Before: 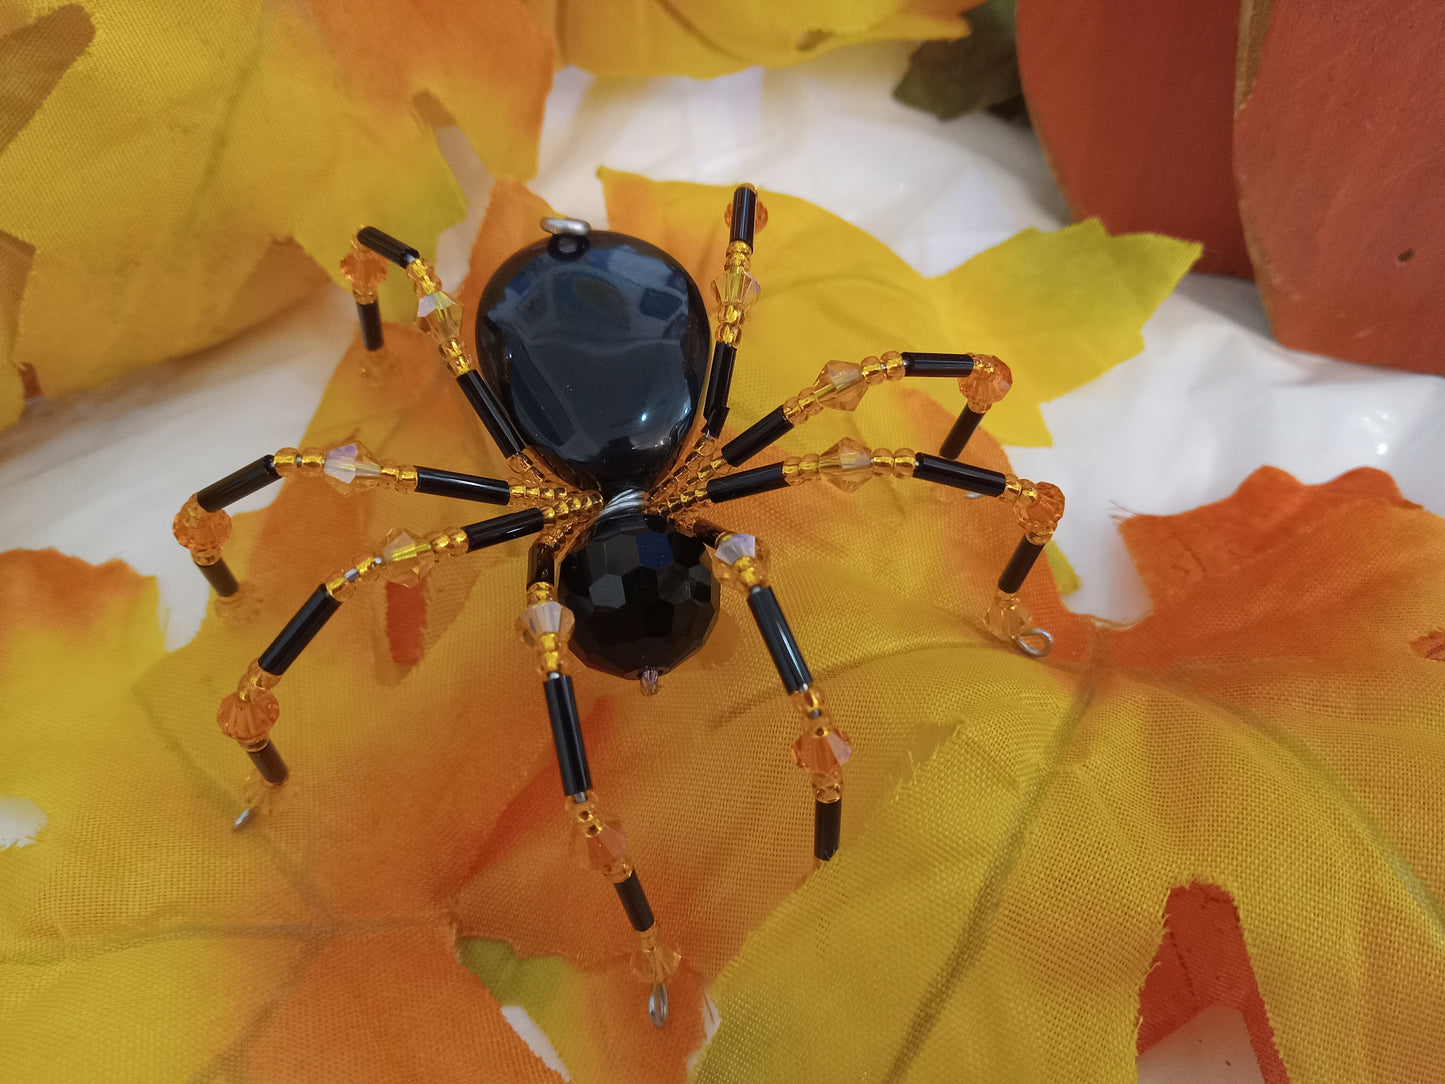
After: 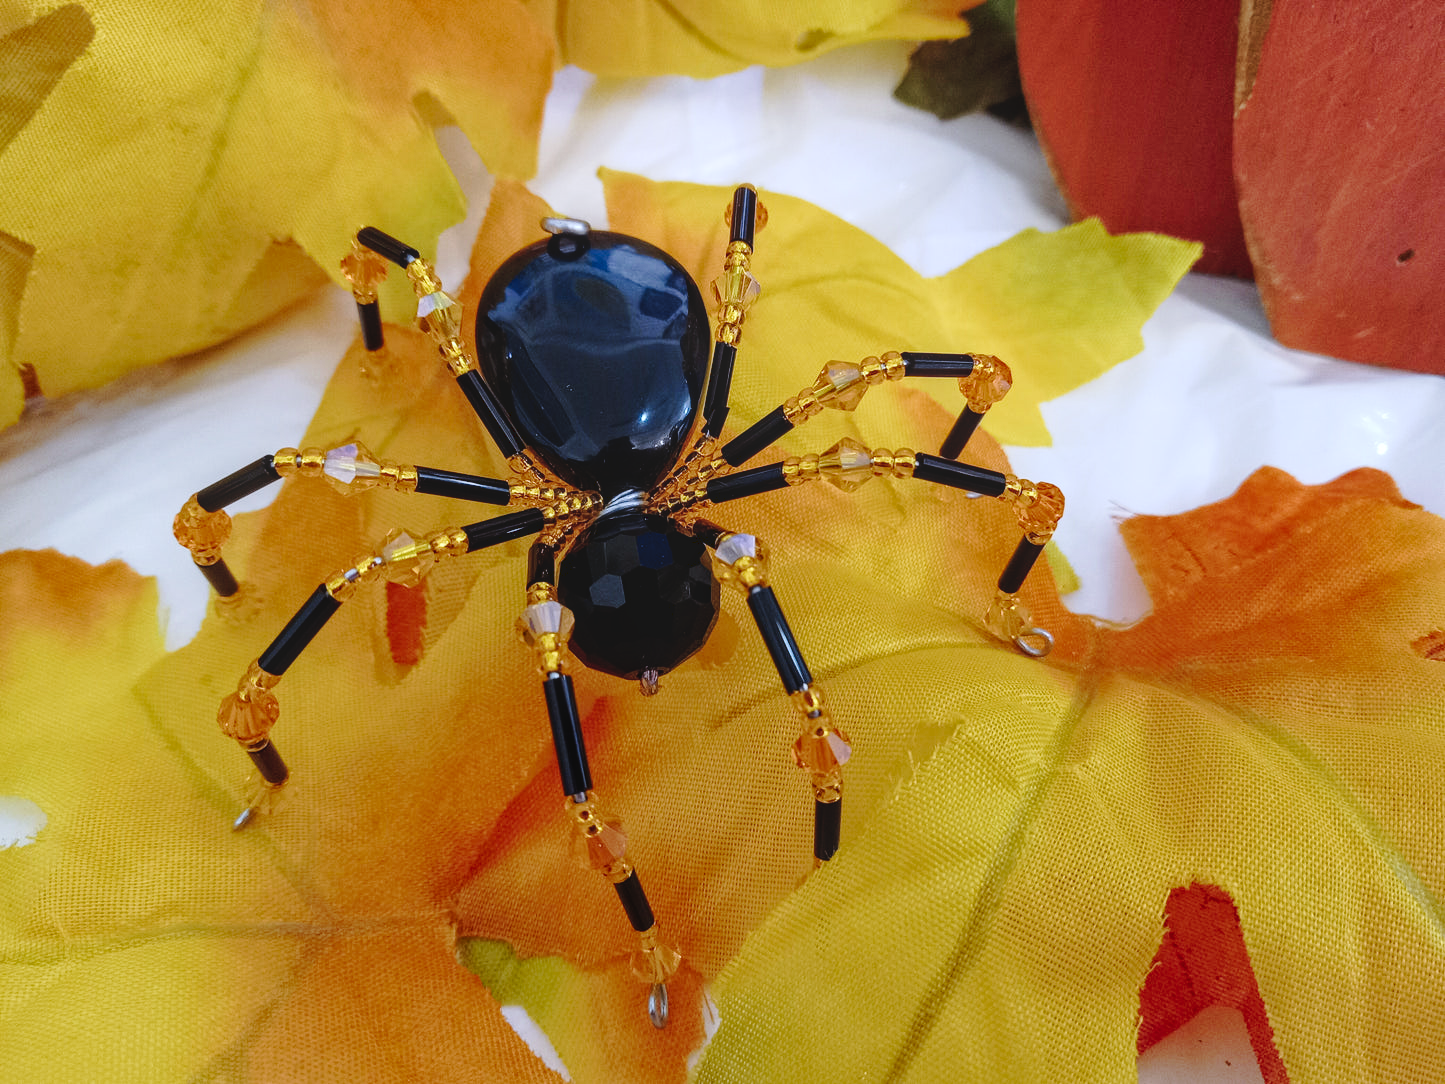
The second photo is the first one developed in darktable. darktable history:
local contrast: on, module defaults
white balance: red 0.948, green 1.02, blue 1.176
tone curve: curves: ch0 [(0, 0) (0.003, 0.085) (0.011, 0.086) (0.025, 0.086) (0.044, 0.088) (0.069, 0.093) (0.1, 0.102) (0.136, 0.12) (0.177, 0.157) (0.224, 0.203) (0.277, 0.277) (0.335, 0.36) (0.399, 0.463) (0.468, 0.559) (0.543, 0.626) (0.623, 0.703) (0.709, 0.789) (0.801, 0.869) (0.898, 0.927) (1, 1)], preserve colors none
